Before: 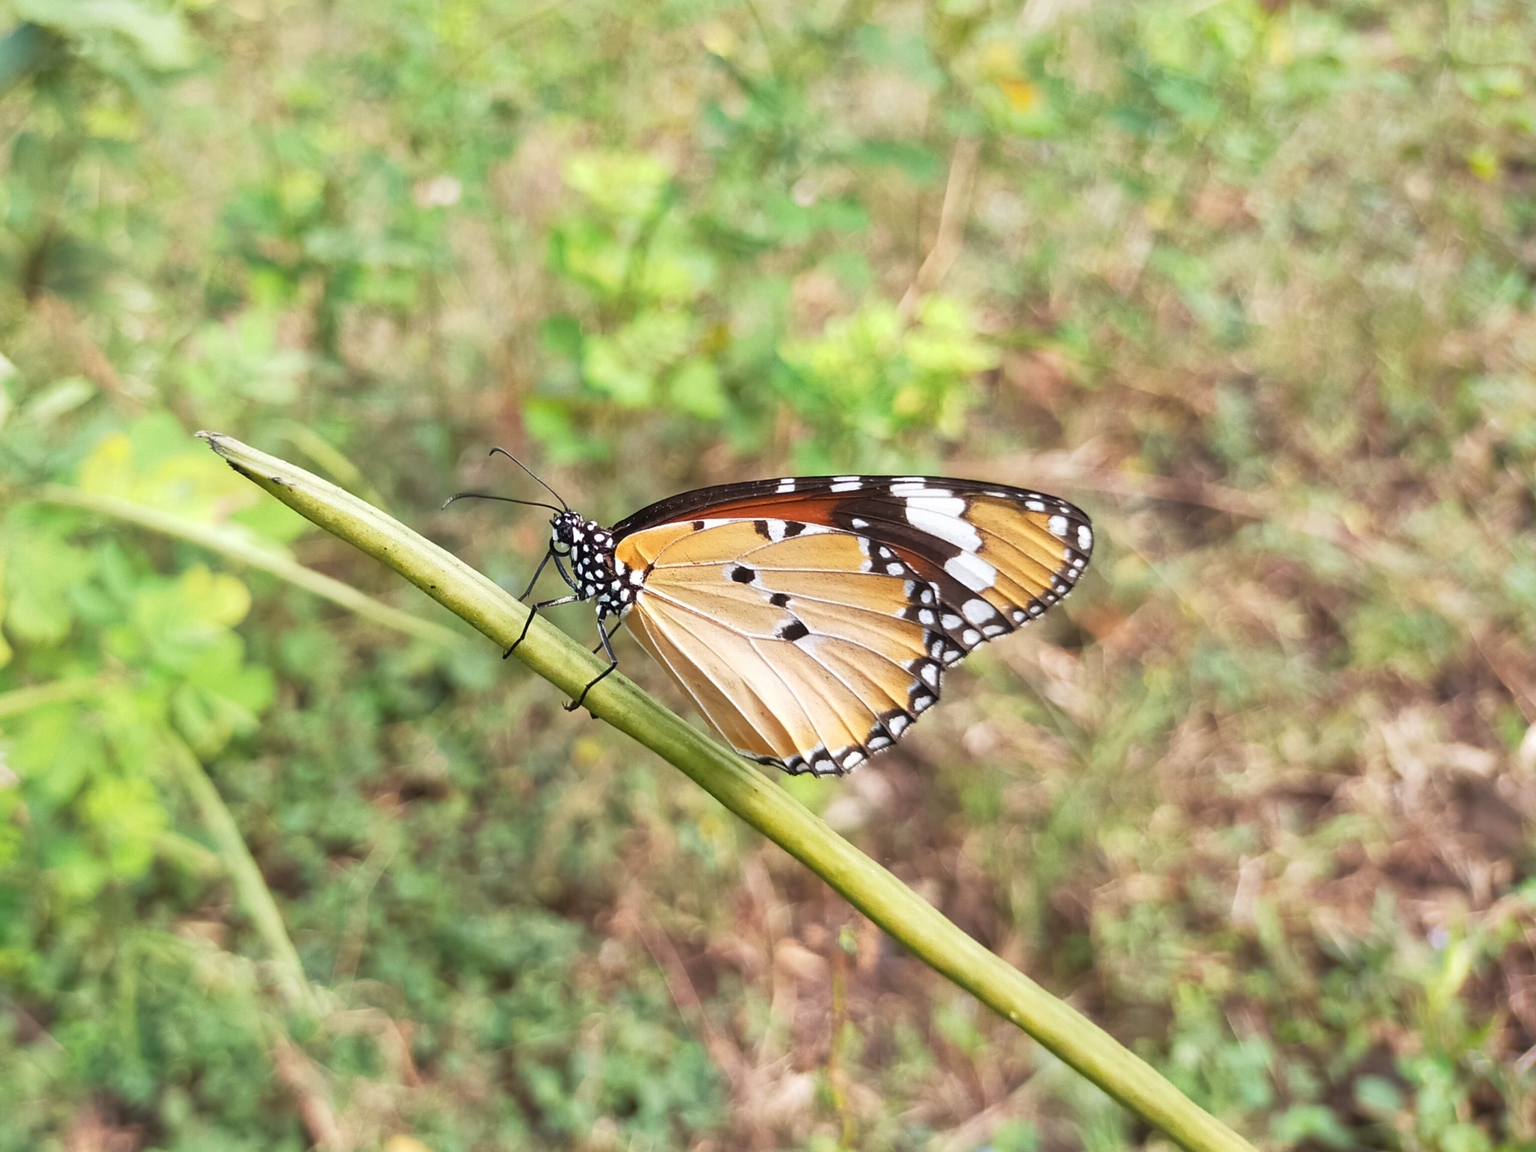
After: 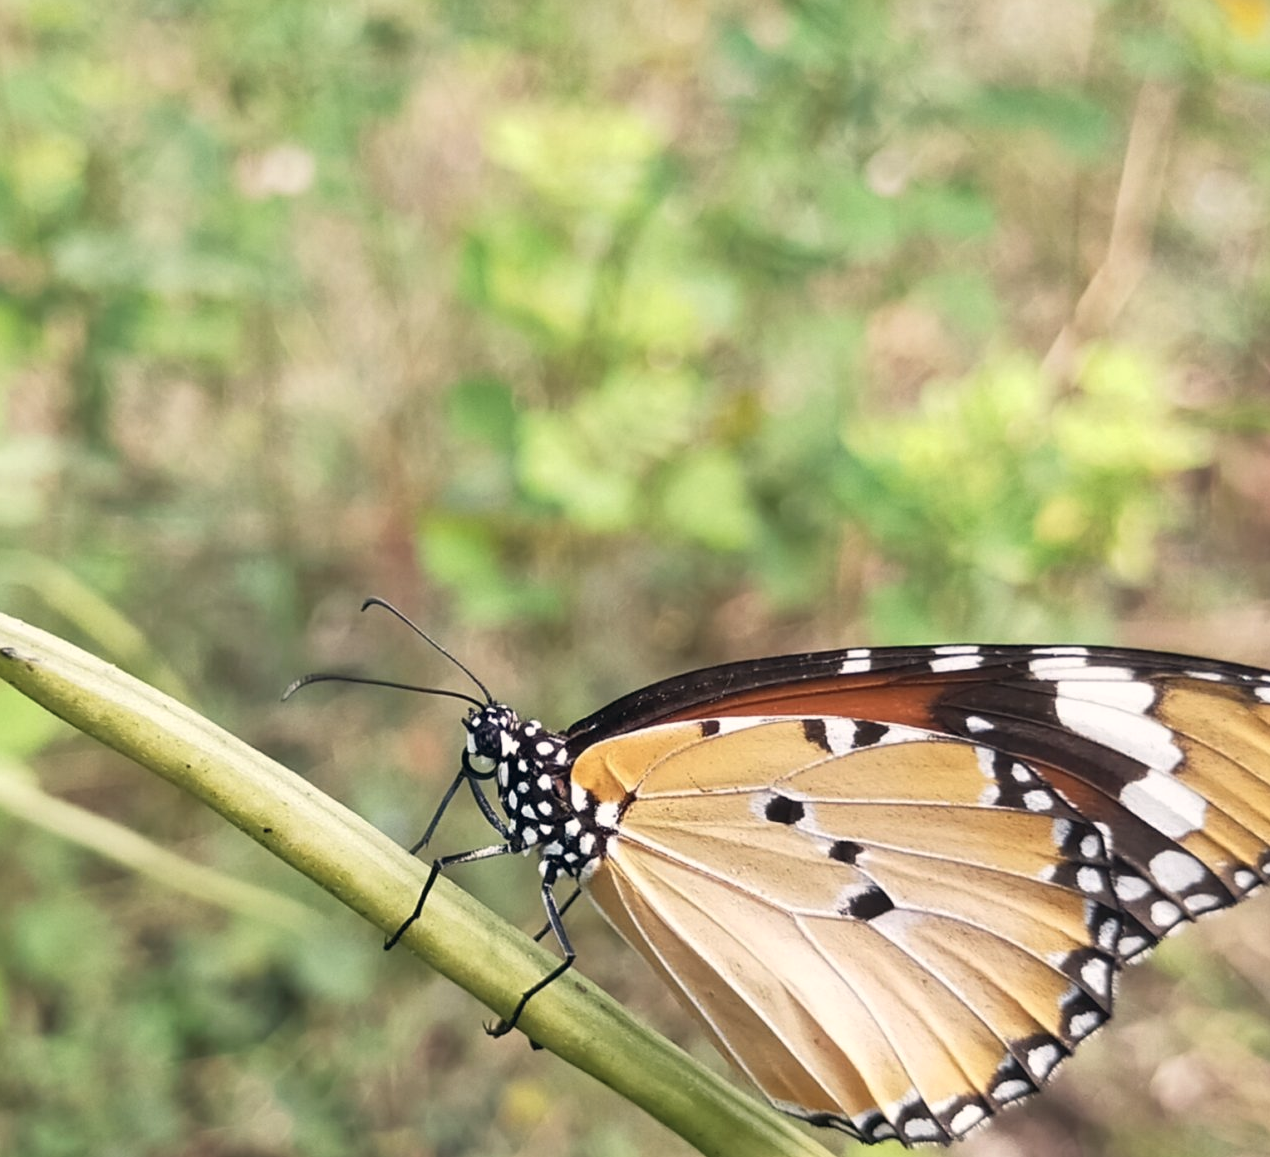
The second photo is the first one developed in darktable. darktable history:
crop: left 17.768%, top 7.739%, right 32.592%, bottom 31.961%
color correction: highlights a* 2.81, highlights b* 5.02, shadows a* -2.48, shadows b* -4.84, saturation 0.803
